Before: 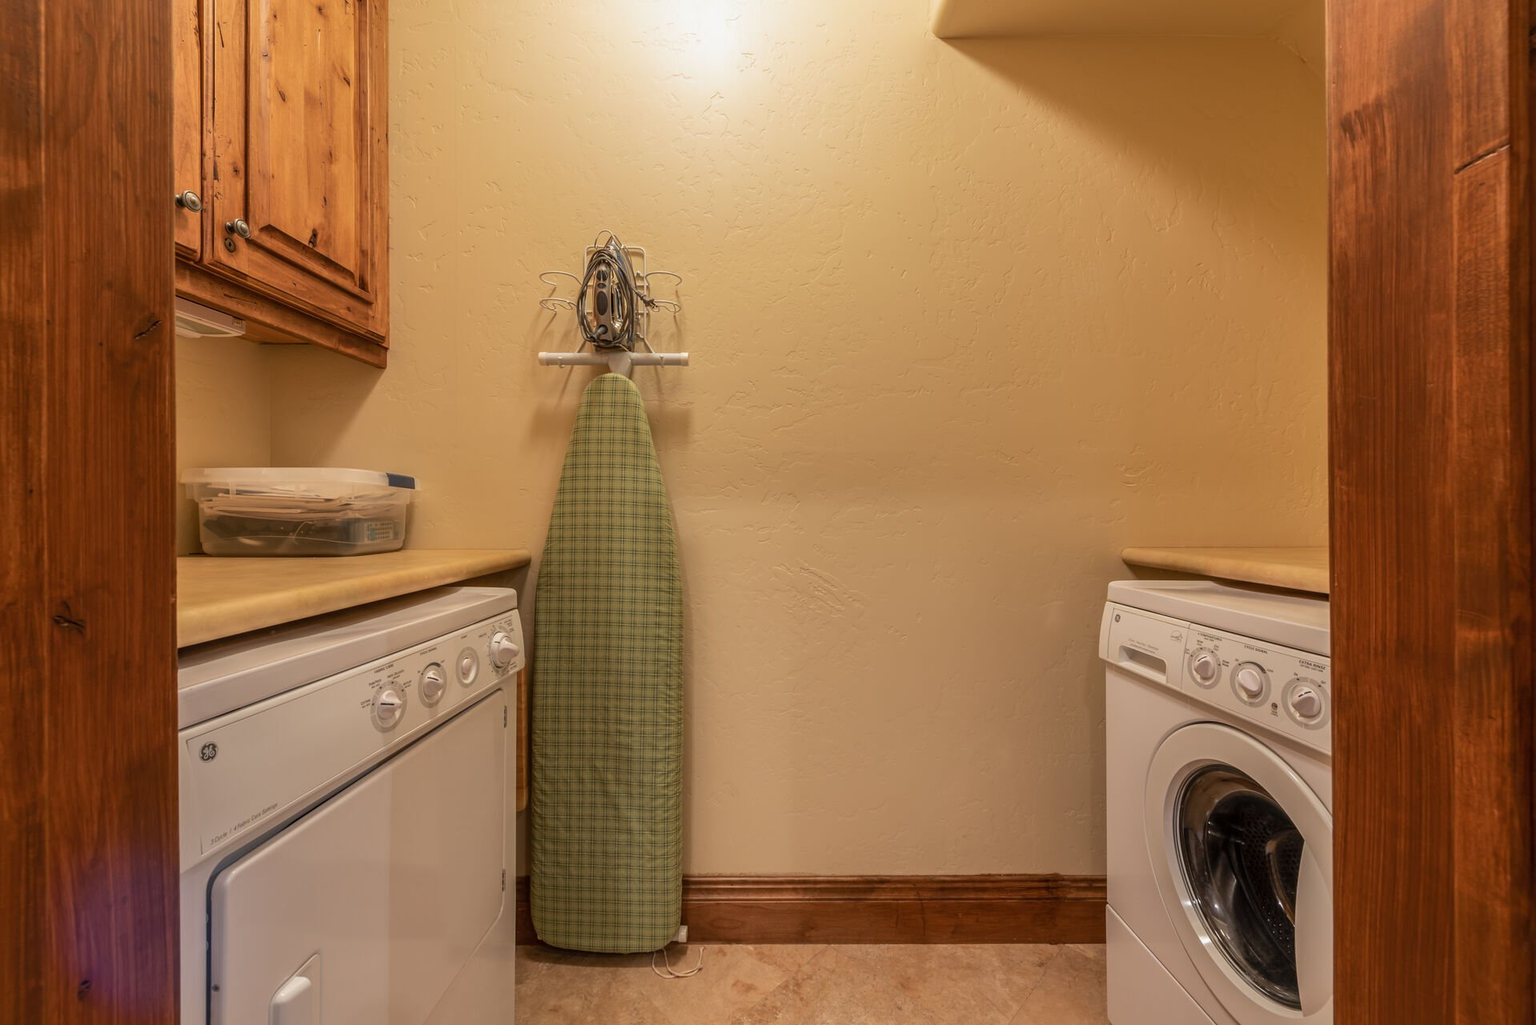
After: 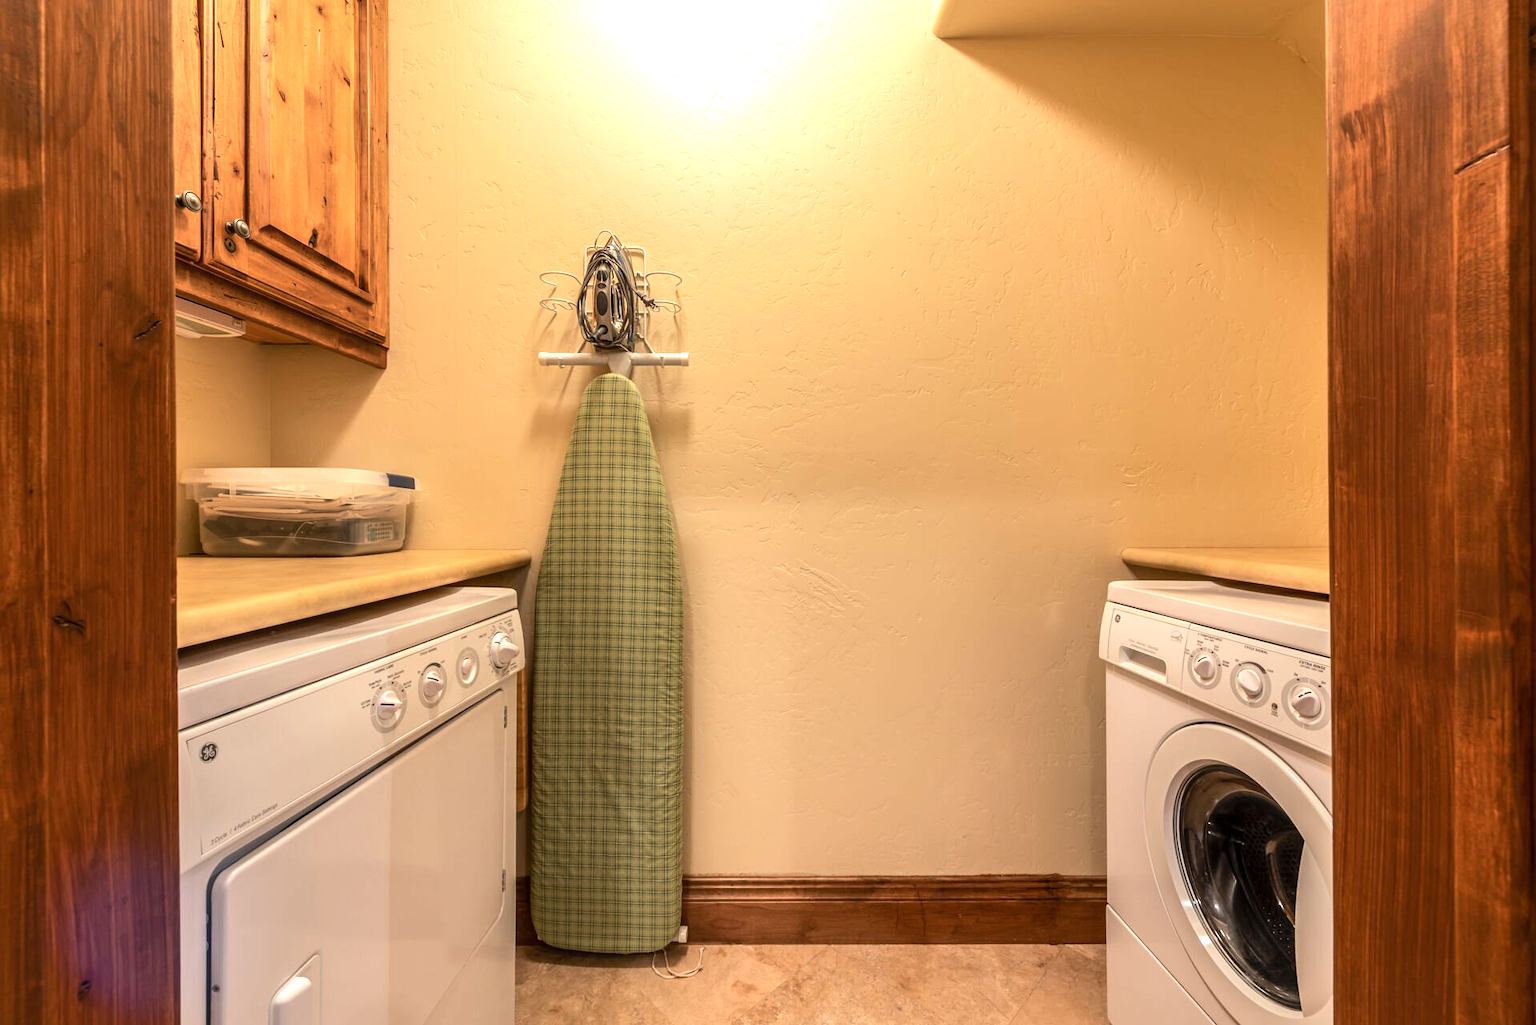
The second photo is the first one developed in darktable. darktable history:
exposure: black level correction 0.001, exposure 0.499 EV, compensate highlight preservation false
tone equalizer: -8 EV -0.41 EV, -7 EV -0.428 EV, -6 EV -0.335 EV, -5 EV -0.207 EV, -3 EV 0.239 EV, -2 EV 0.363 EV, -1 EV 0.363 EV, +0 EV 0.441 EV, edges refinement/feathering 500, mask exposure compensation -1.57 EV, preserve details no
